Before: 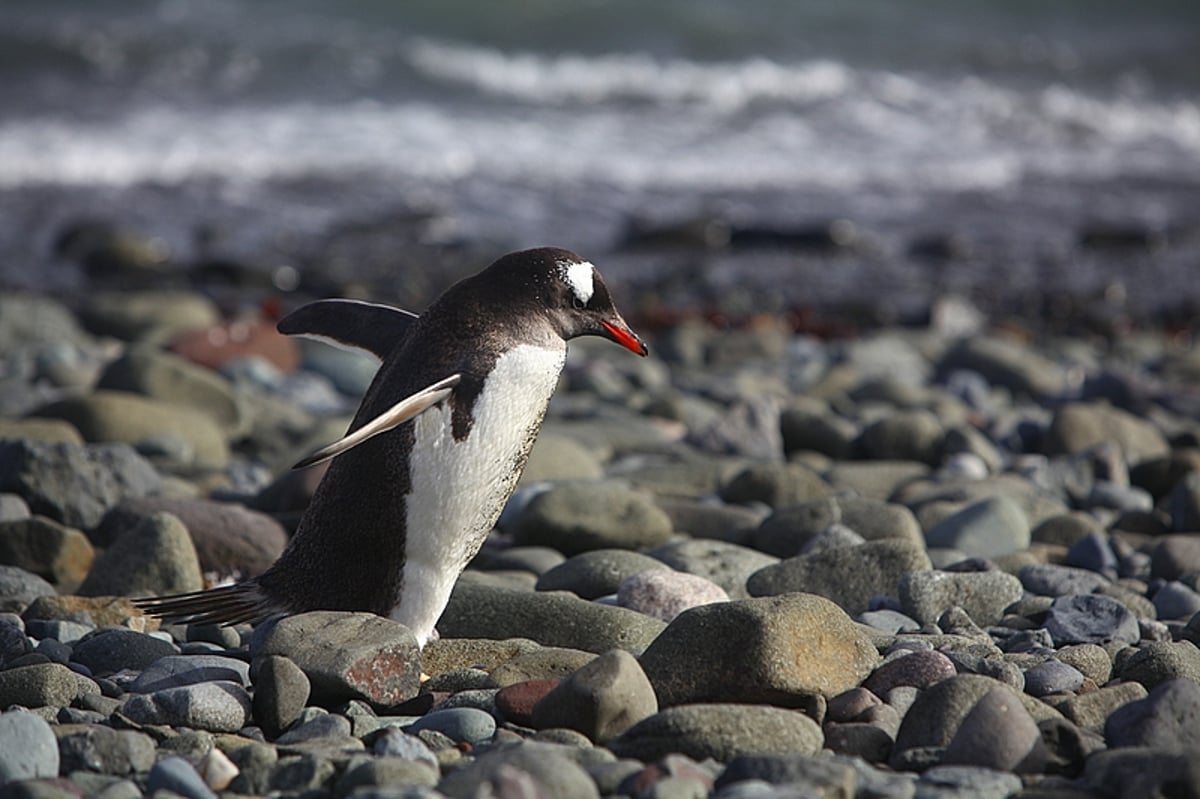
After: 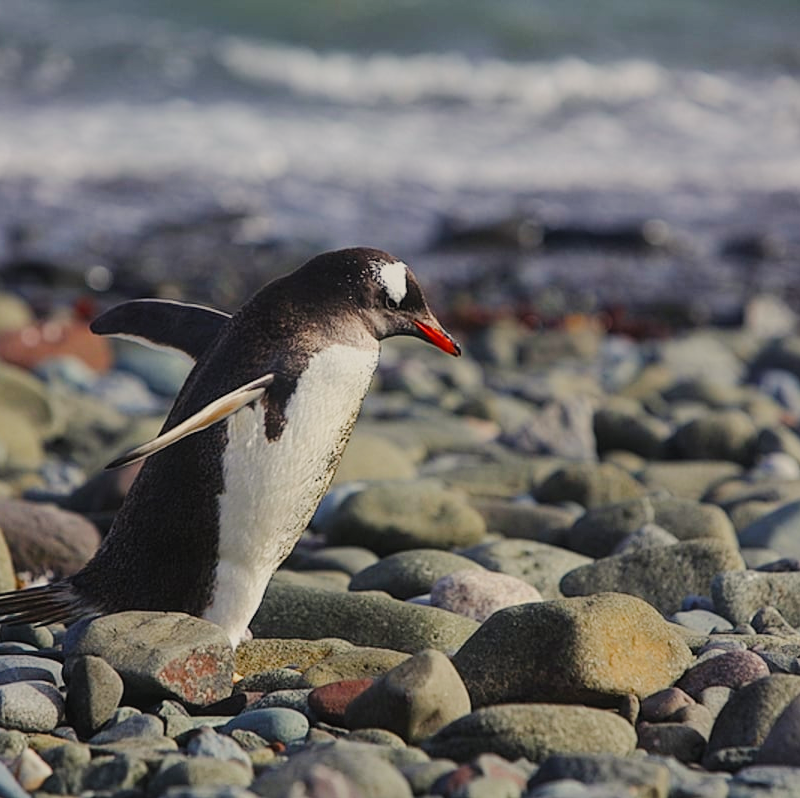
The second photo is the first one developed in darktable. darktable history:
crop and rotate: left 15.601%, right 17.719%
shadows and highlights: shadows -22.85, highlights 47.88, soften with gaussian
local contrast: highlights 104%, shadows 100%, detail 119%, midtone range 0.2
filmic rgb: black relative exposure -7.65 EV, white relative exposure 4.56 EV, threshold 3.04 EV, hardness 3.61, enable highlight reconstruction true
color balance rgb: highlights gain › chroma 2.994%, highlights gain › hue 77.5°, global offset › luminance 0.765%, perceptual saturation grading › global saturation 34.932%, perceptual saturation grading › highlights -29.814%, perceptual saturation grading › shadows 34.817%, perceptual brilliance grading › mid-tones 10.101%, perceptual brilliance grading › shadows 14.822%, global vibrance 20%
color correction: highlights b* -0.038, saturation 0.979
